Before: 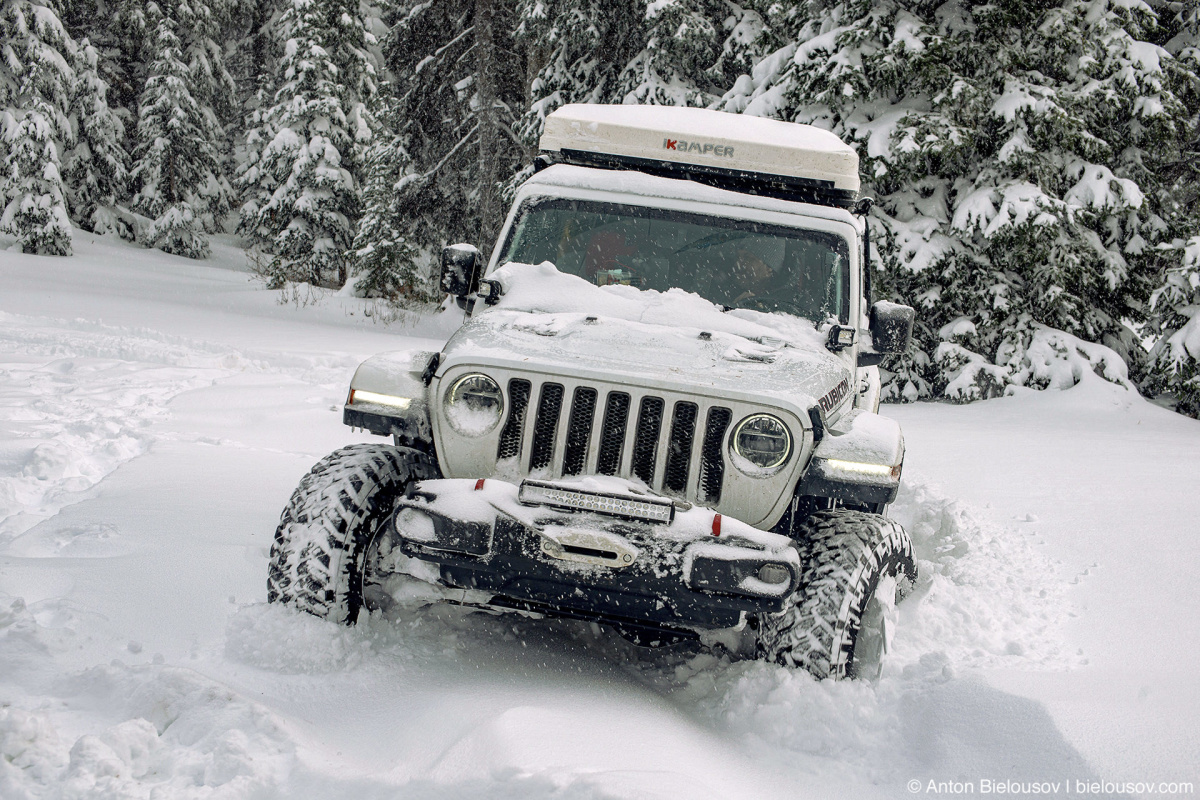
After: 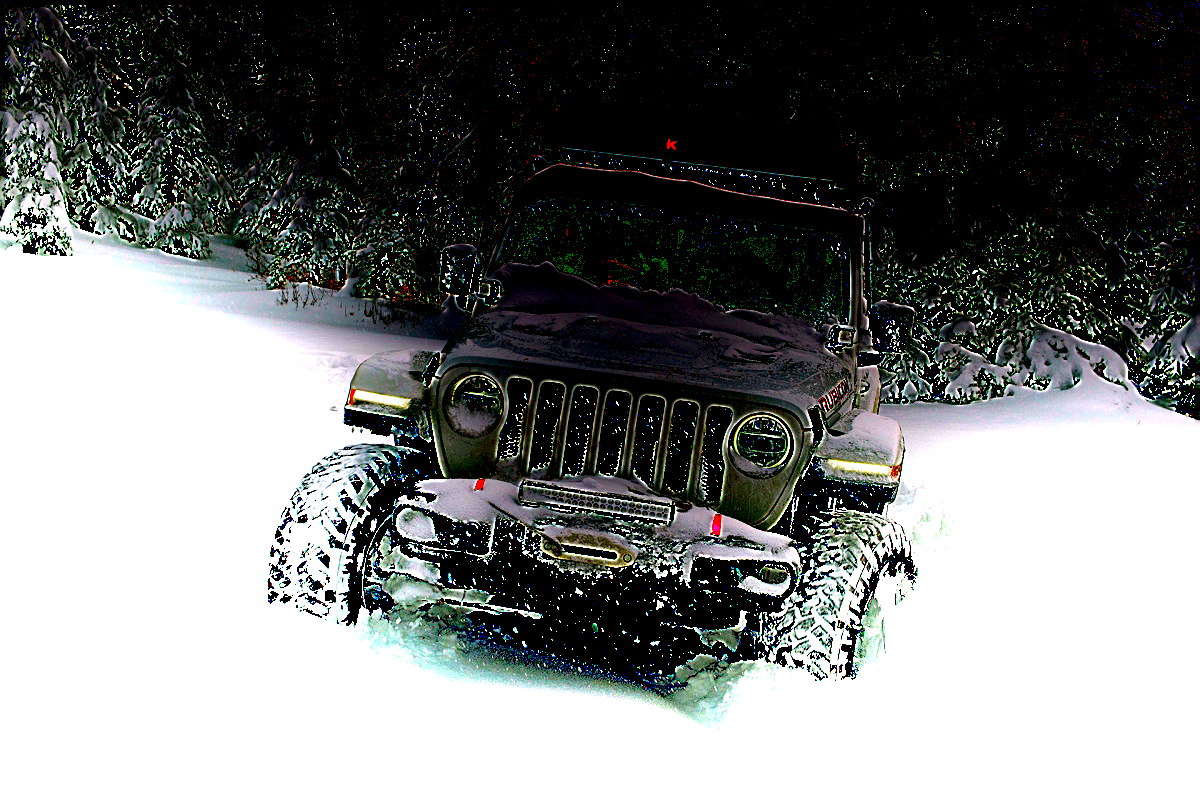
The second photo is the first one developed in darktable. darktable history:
local contrast: highlights 65%, shadows 54%, detail 169%, midtone range 0.514
sharpen: amount 0.2
exposure: black level correction 0.1, exposure 3 EV, compensate highlight preservation false
